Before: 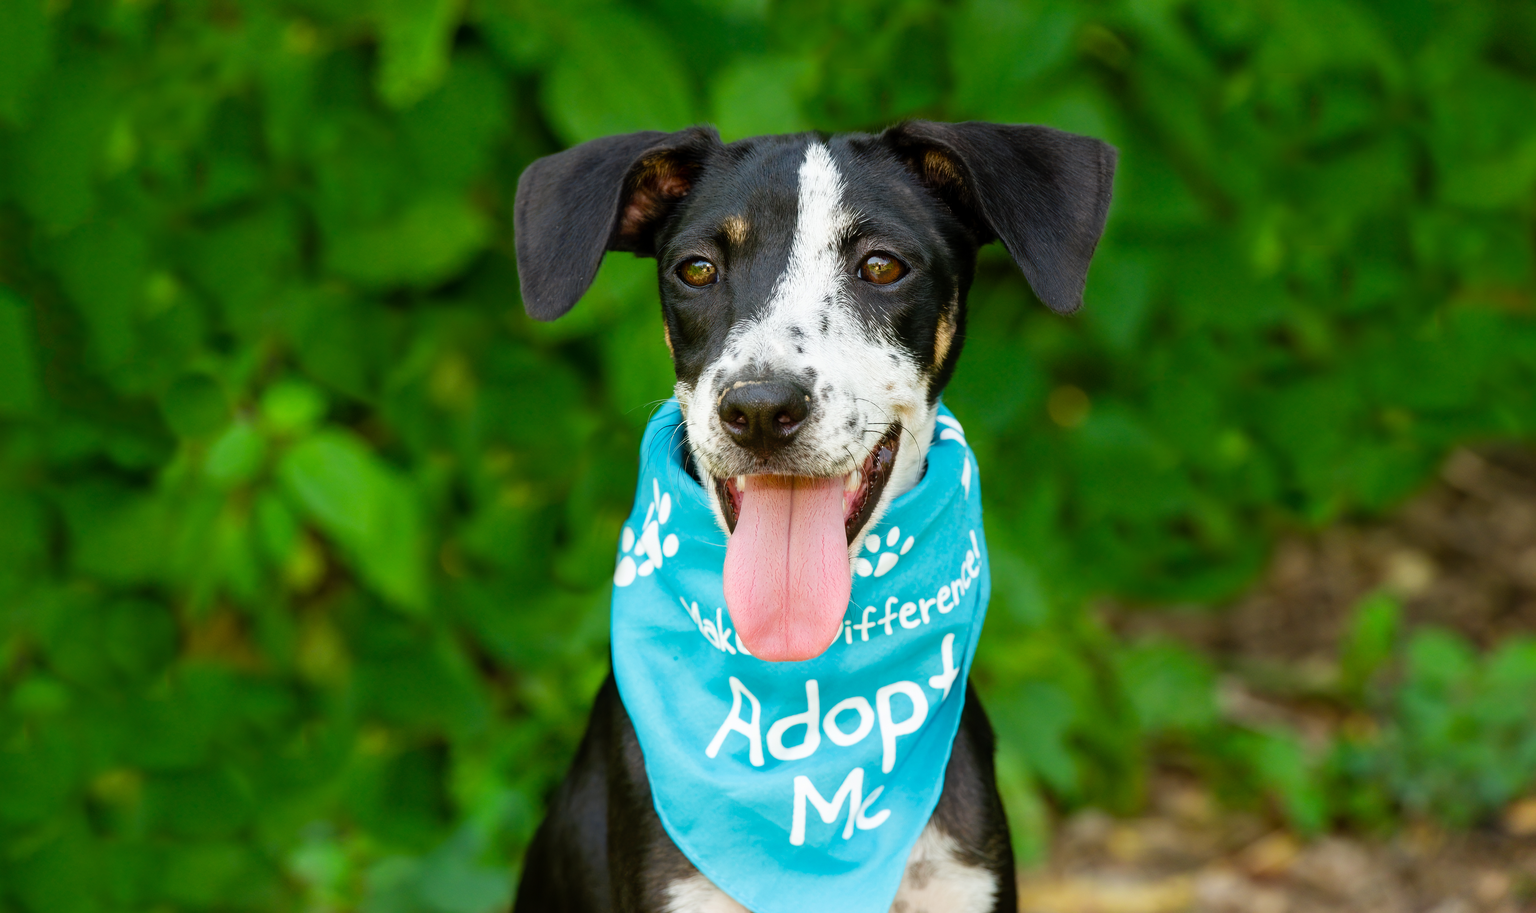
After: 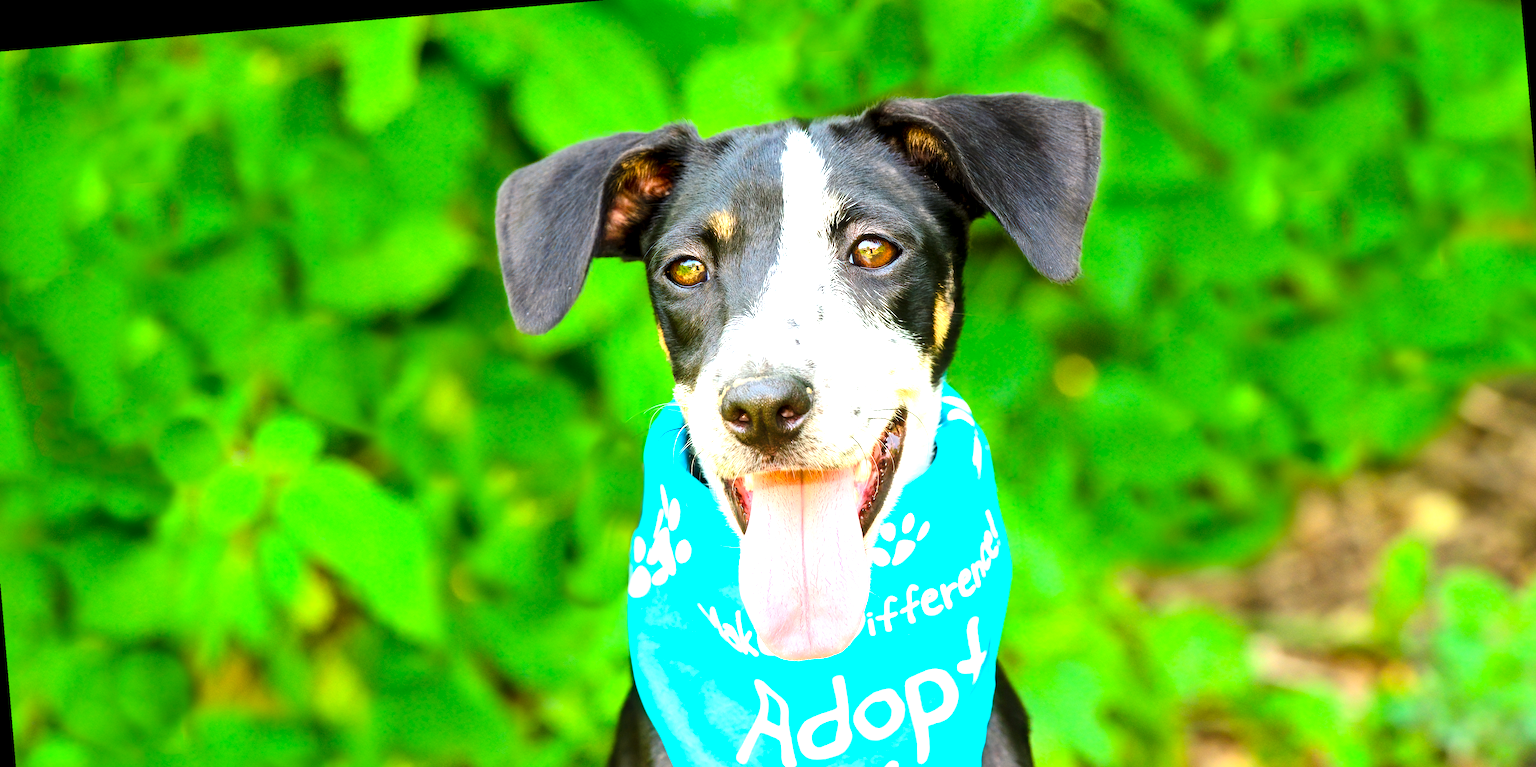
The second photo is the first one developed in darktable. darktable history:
crop: left 2.737%, top 7.287%, right 3.421%, bottom 20.179%
contrast brightness saturation: contrast 0.2, brightness 0.16, saturation 0.22
rotate and perspective: rotation -4.86°, automatic cropping off
exposure: black level correction 0.001, exposure 1.735 EV, compensate highlight preservation false
